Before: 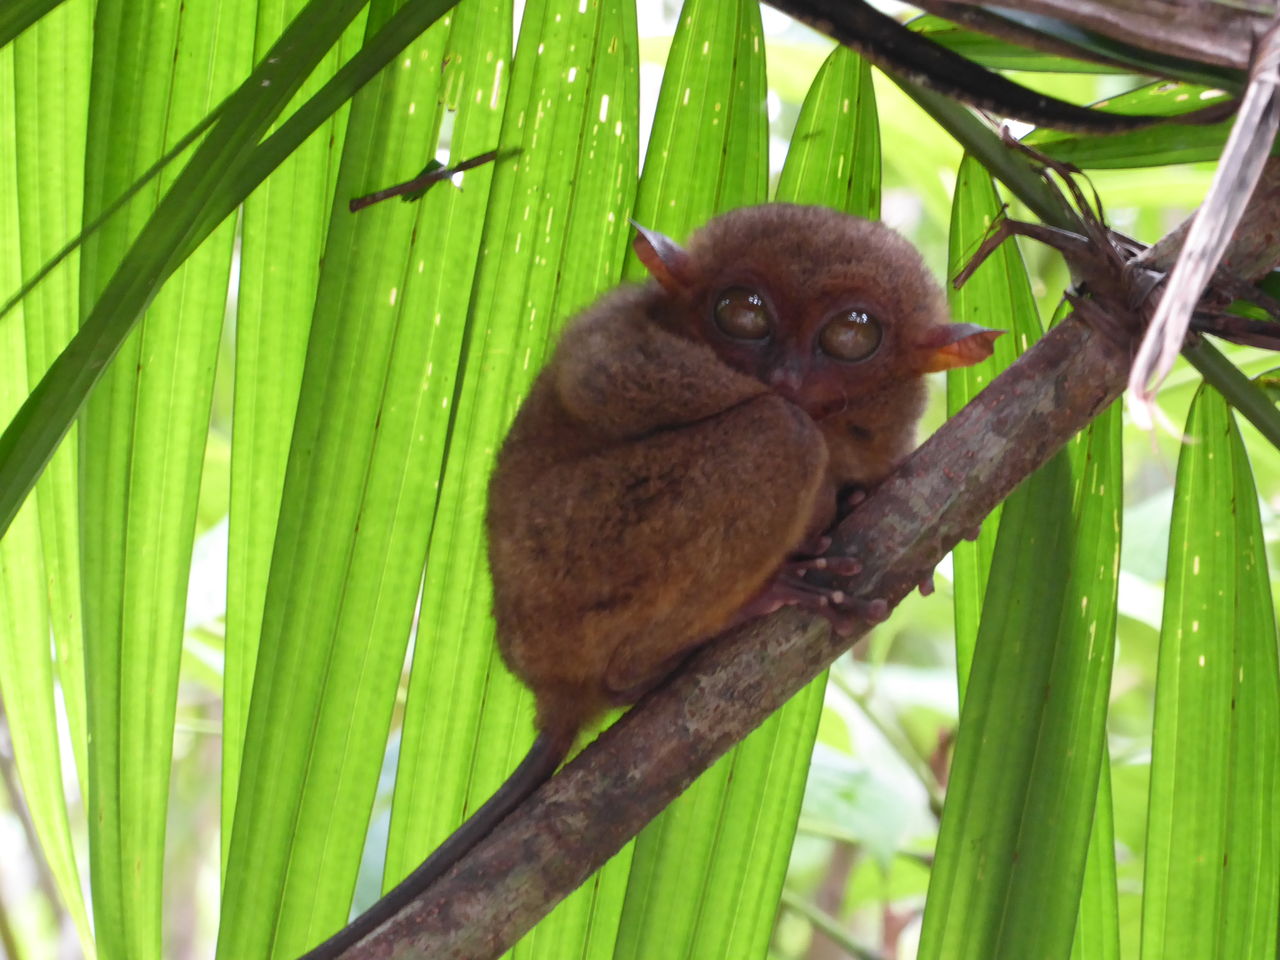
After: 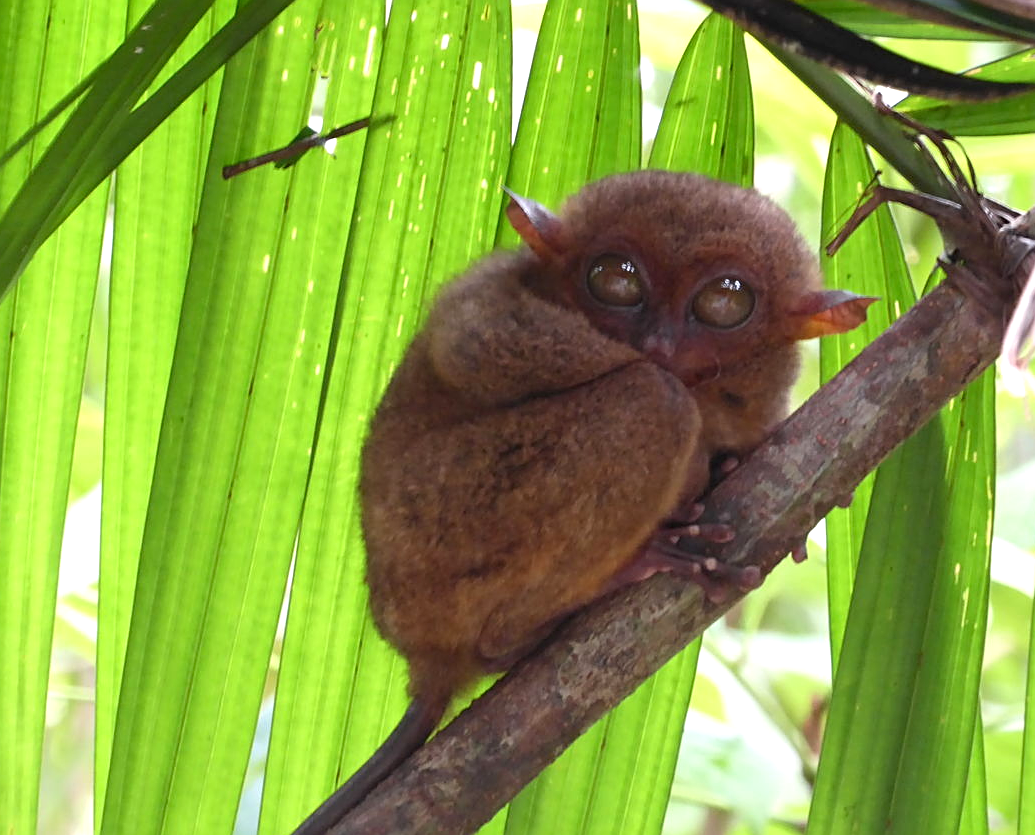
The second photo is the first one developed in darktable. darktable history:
crop: left 9.929%, top 3.475%, right 9.188%, bottom 9.529%
exposure: black level correction 0.001, exposure 0.3 EV, compensate highlight preservation false
sharpen: on, module defaults
